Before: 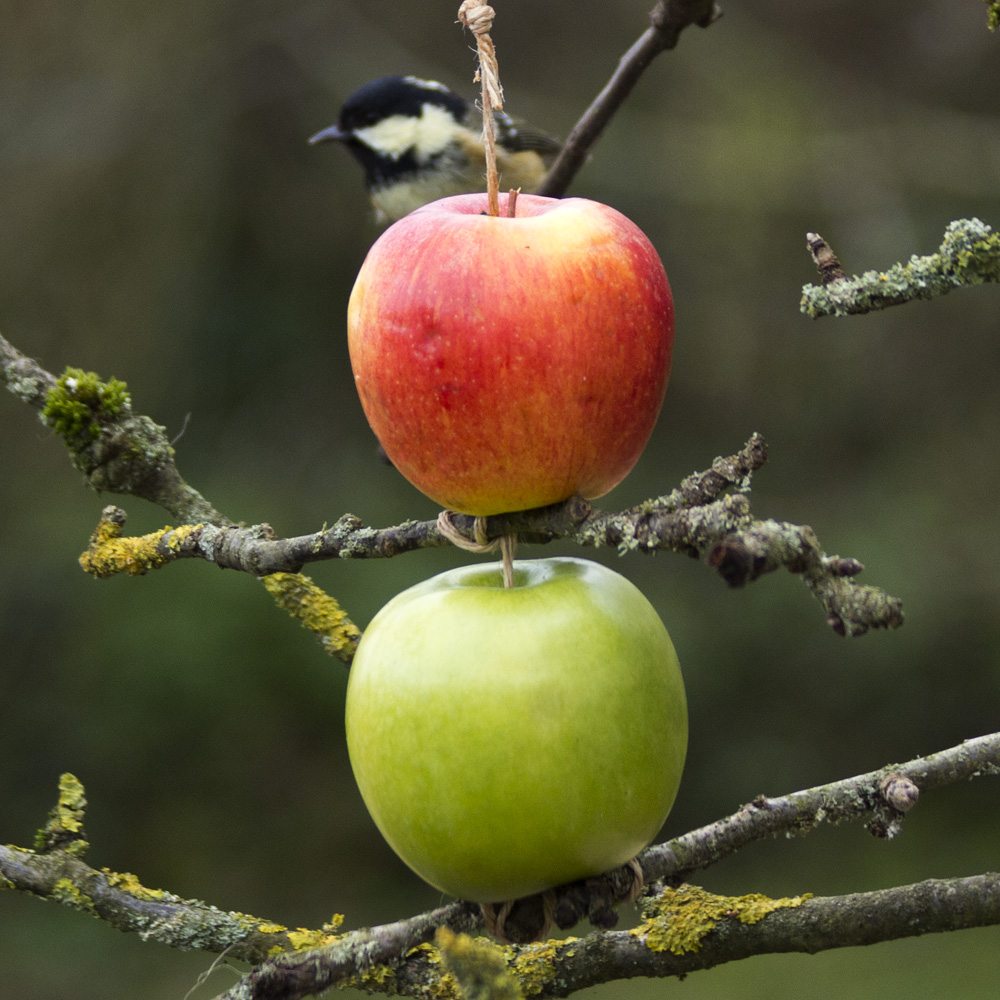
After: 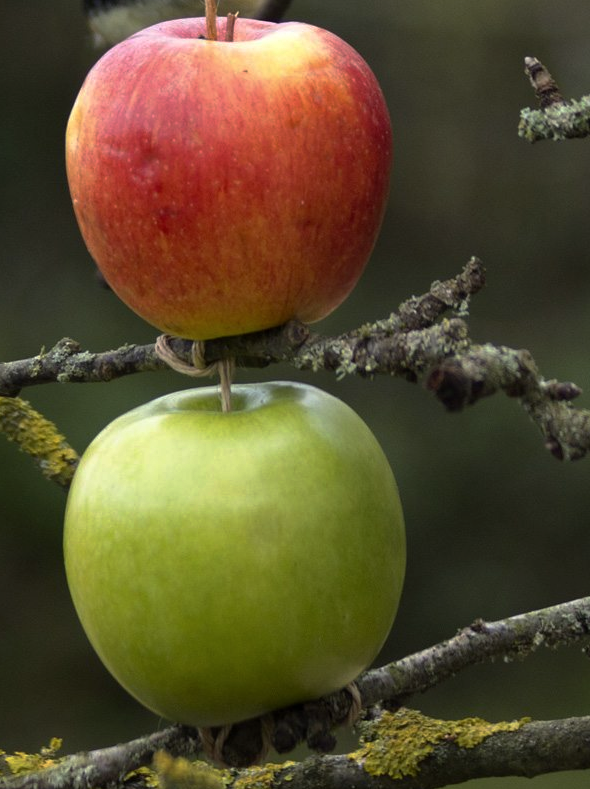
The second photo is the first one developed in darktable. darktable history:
base curve: curves: ch0 [(0, 0) (0.595, 0.418) (1, 1)], preserve colors none
crop and rotate: left 28.233%, top 17.642%, right 12.752%, bottom 3.422%
